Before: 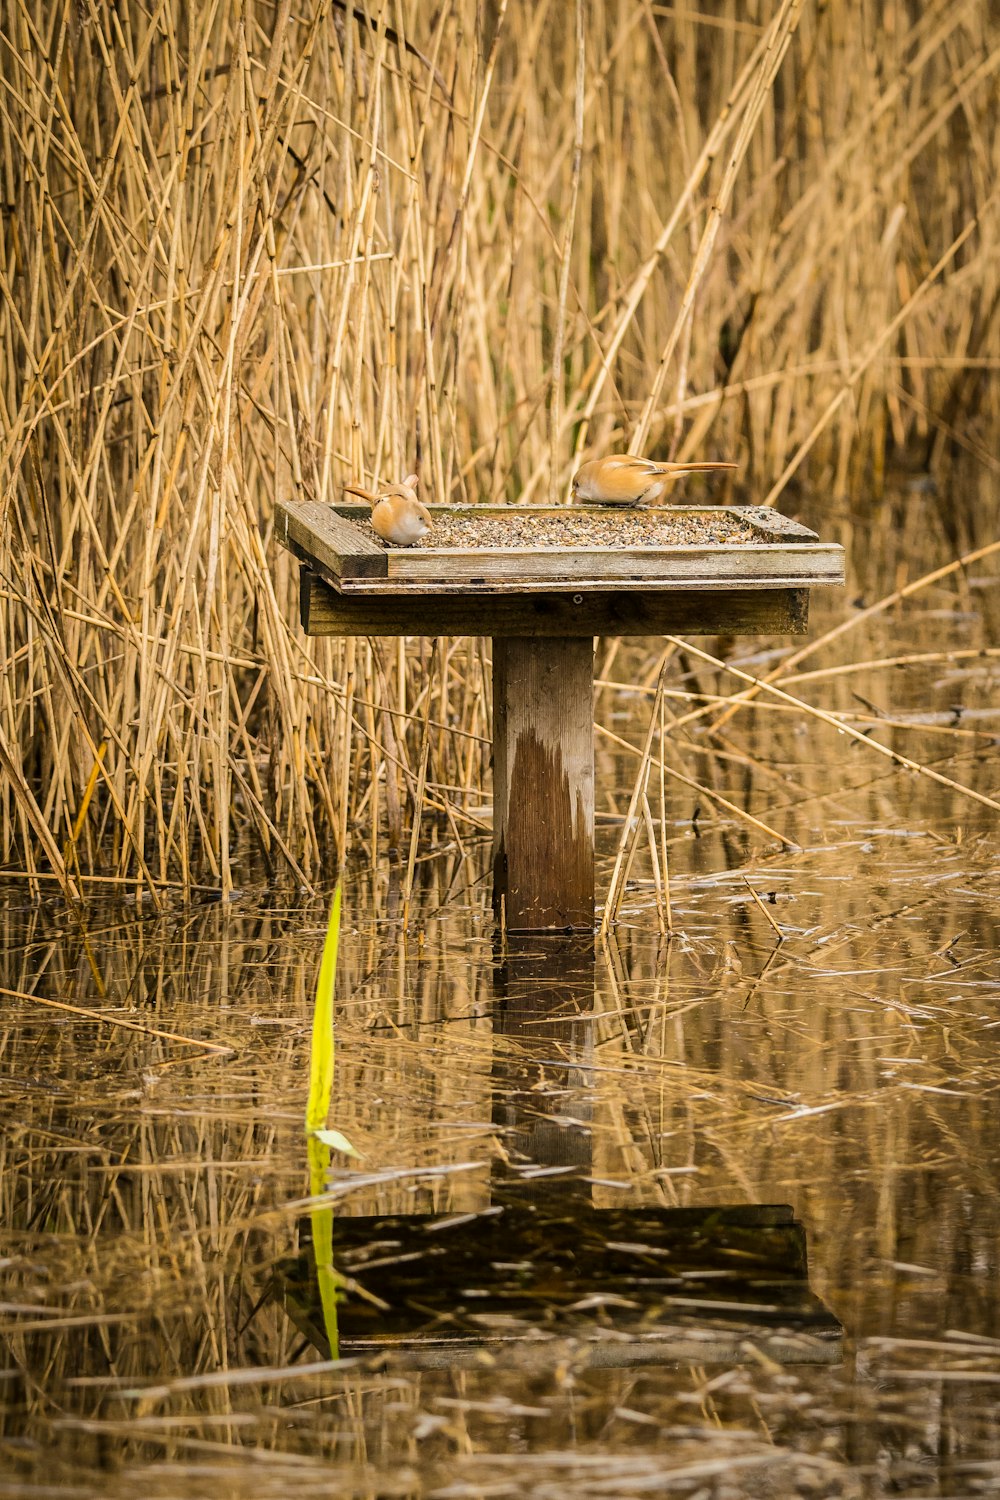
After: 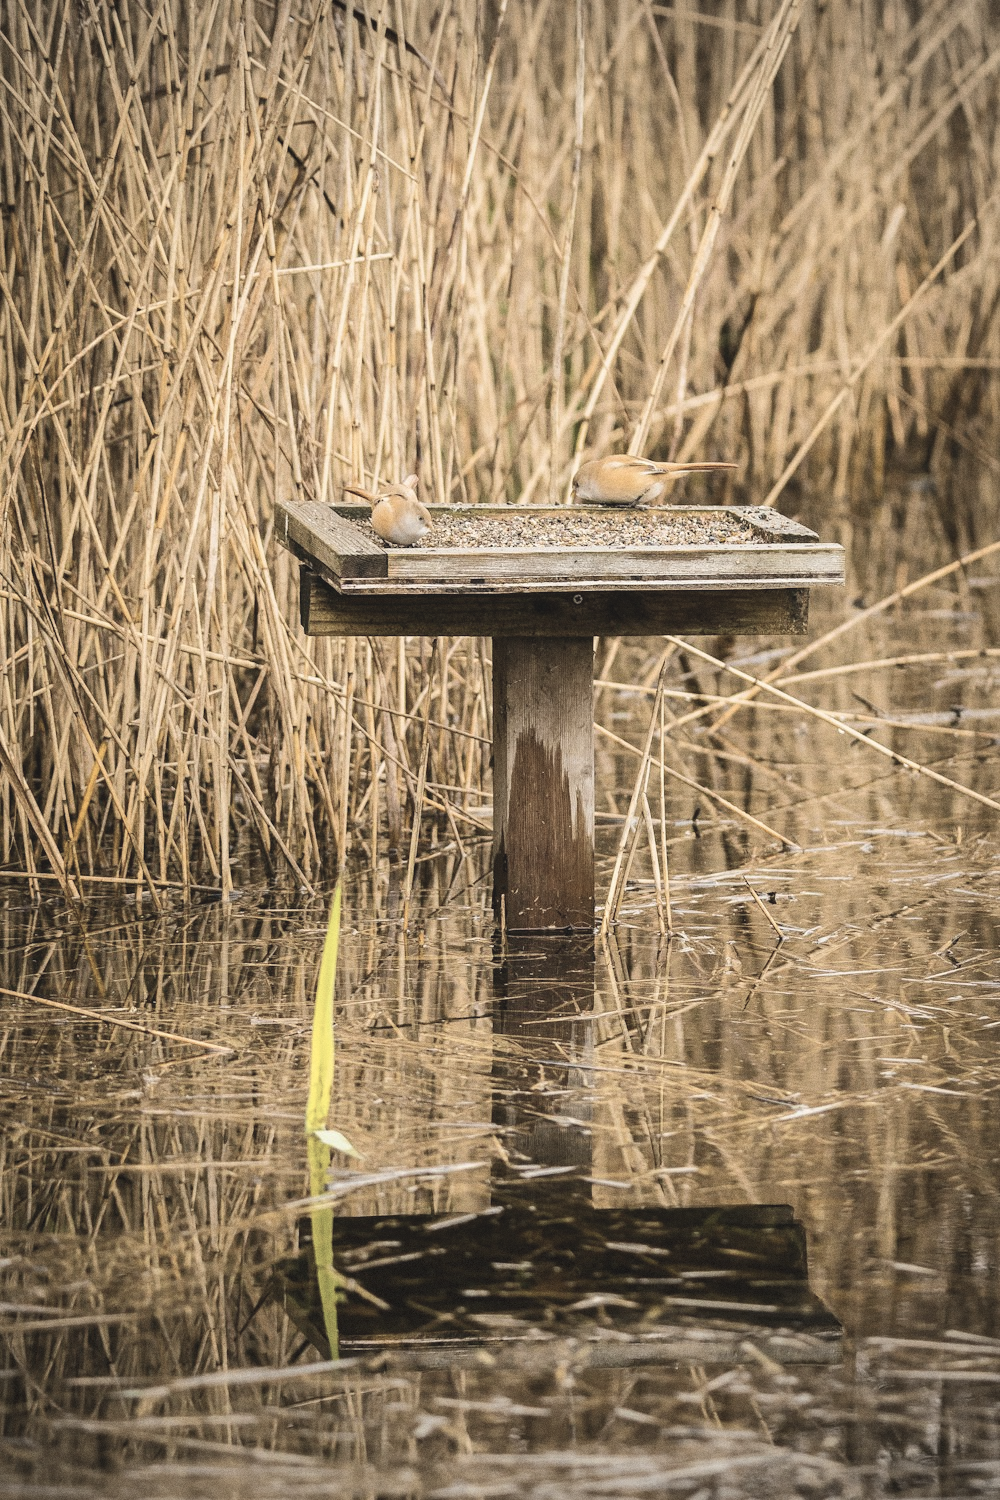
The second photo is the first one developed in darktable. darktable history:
contrast brightness saturation: contrast 0.1, saturation -0.36
grain: coarseness 0.09 ISO
vignetting: fall-off start 85%, fall-off radius 80%, brightness -0.182, saturation -0.3, width/height ratio 1.219, dithering 8-bit output, unbound false
color balance: lift [1.007, 1, 1, 1], gamma [1.097, 1, 1, 1]
